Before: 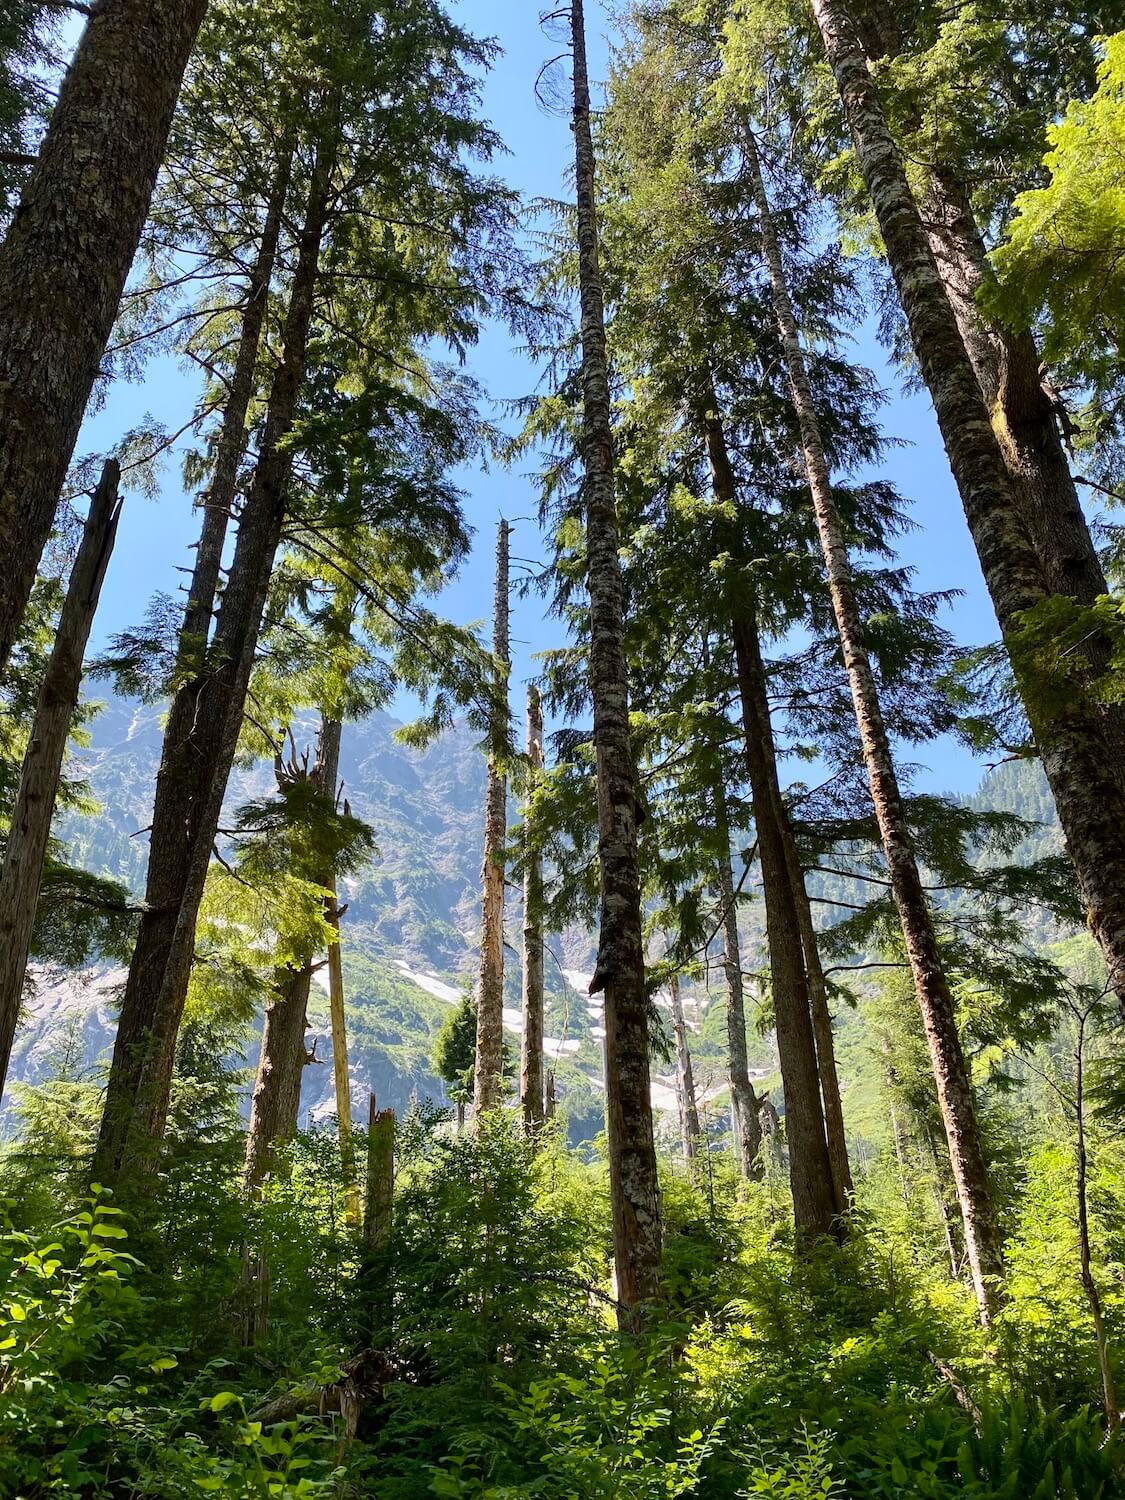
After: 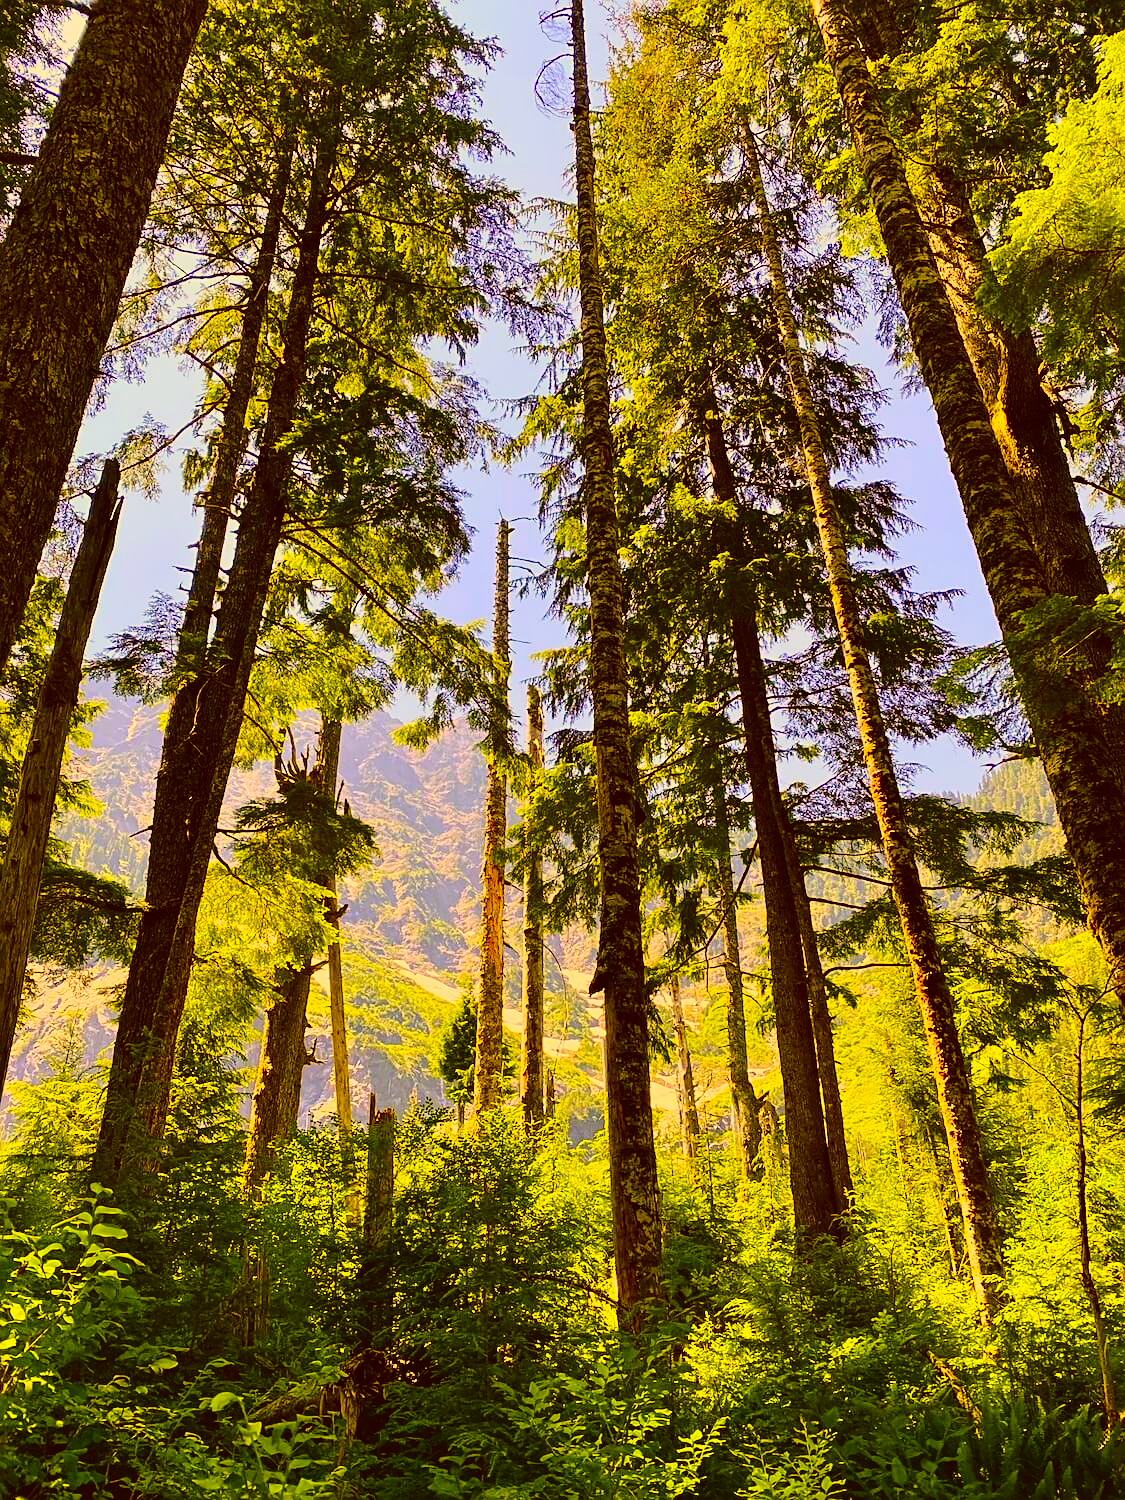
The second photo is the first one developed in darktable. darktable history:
tone curve: curves: ch0 [(0, 0.021) (0.049, 0.044) (0.152, 0.14) (0.328, 0.377) (0.473, 0.543) (0.641, 0.705) (0.85, 0.894) (1, 0.969)]; ch1 [(0, 0) (0.302, 0.331) (0.427, 0.433) (0.472, 0.47) (0.502, 0.503) (0.527, 0.524) (0.564, 0.591) (0.602, 0.632) (0.677, 0.701) (0.859, 0.885) (1, 1)]; ch2 [(0, 0) (0.33, 0.301) (0.447, 0.44) (0.487, 0.496) (0.502, 0.516) (0.535, 0.563) (0.565, 0.6) (0.618, 0.629) (1, 1)], color space Lab, independent channels, preserve colors none
sharpen: on, module defaults
color correction: highlights a* 10.84, highlights b* 29.84, shadows a* 2.72, shadows b* 17.3, saturation 1.73
